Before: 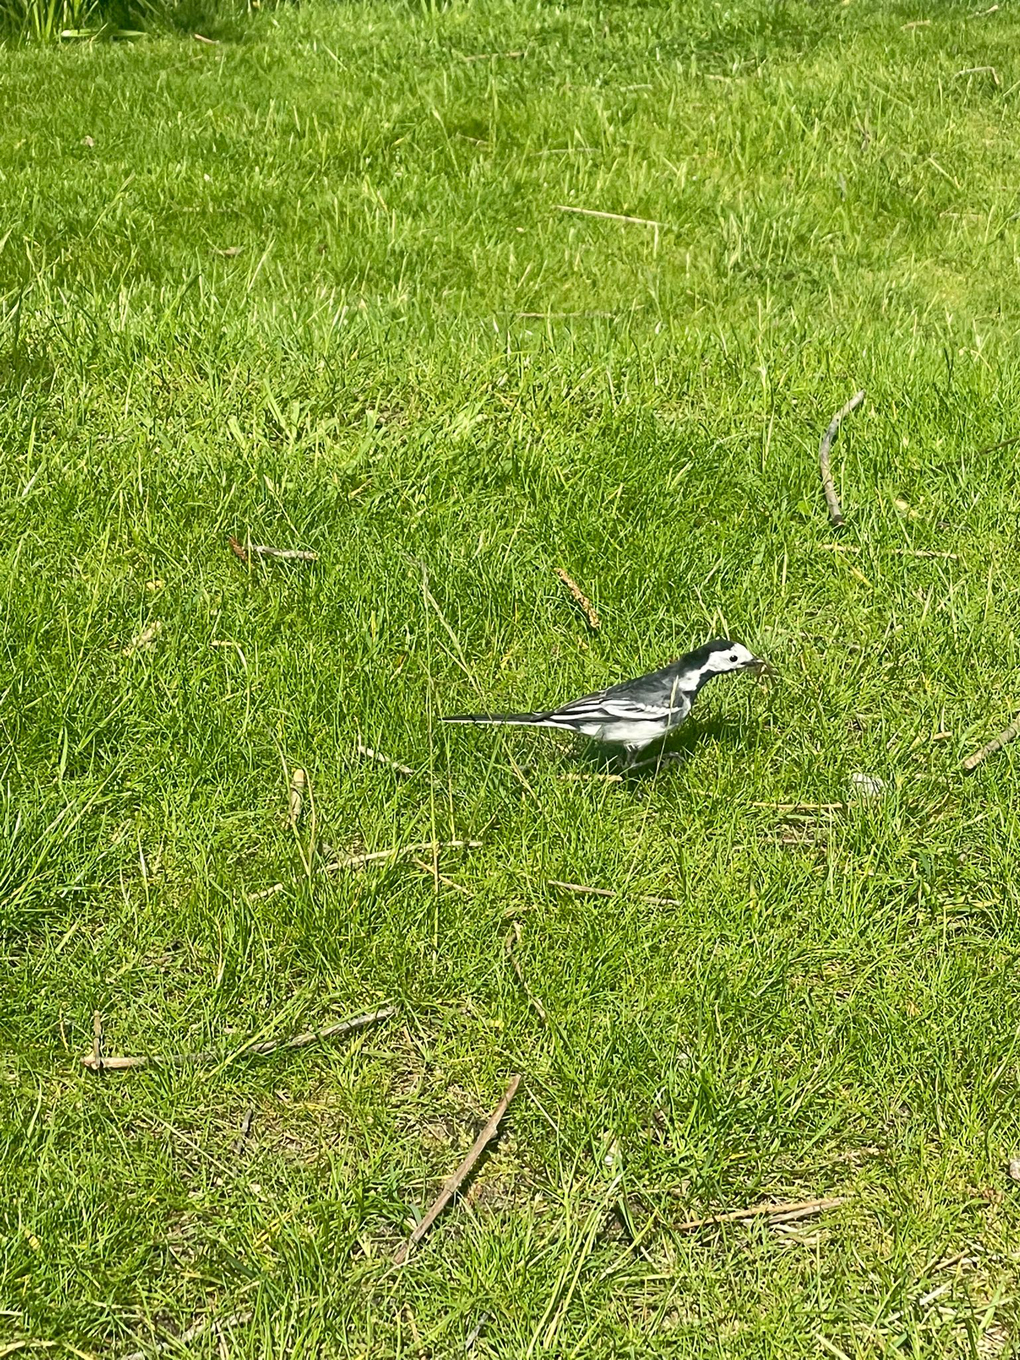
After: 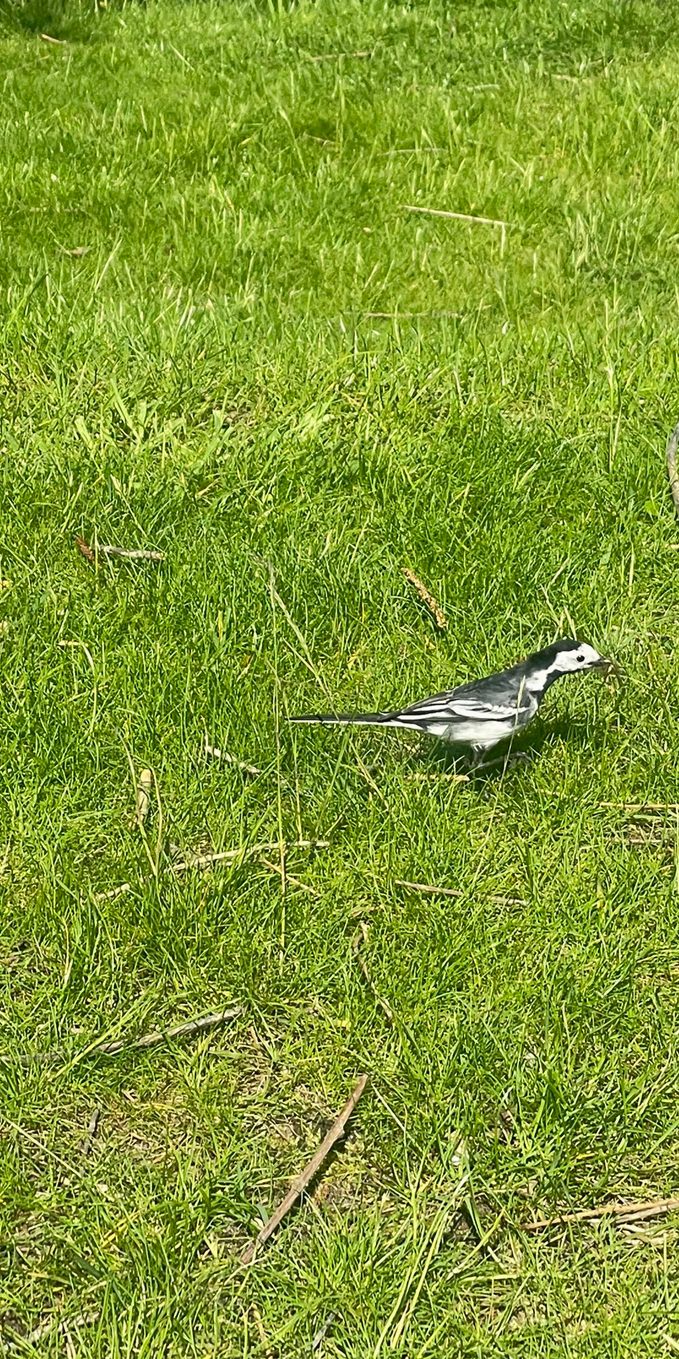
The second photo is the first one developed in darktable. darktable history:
crop and rotate: left 15.055%, right 18.278%
contrast brightness saturation: contrast -0.02, brightness -0.01, saturation 0.03
